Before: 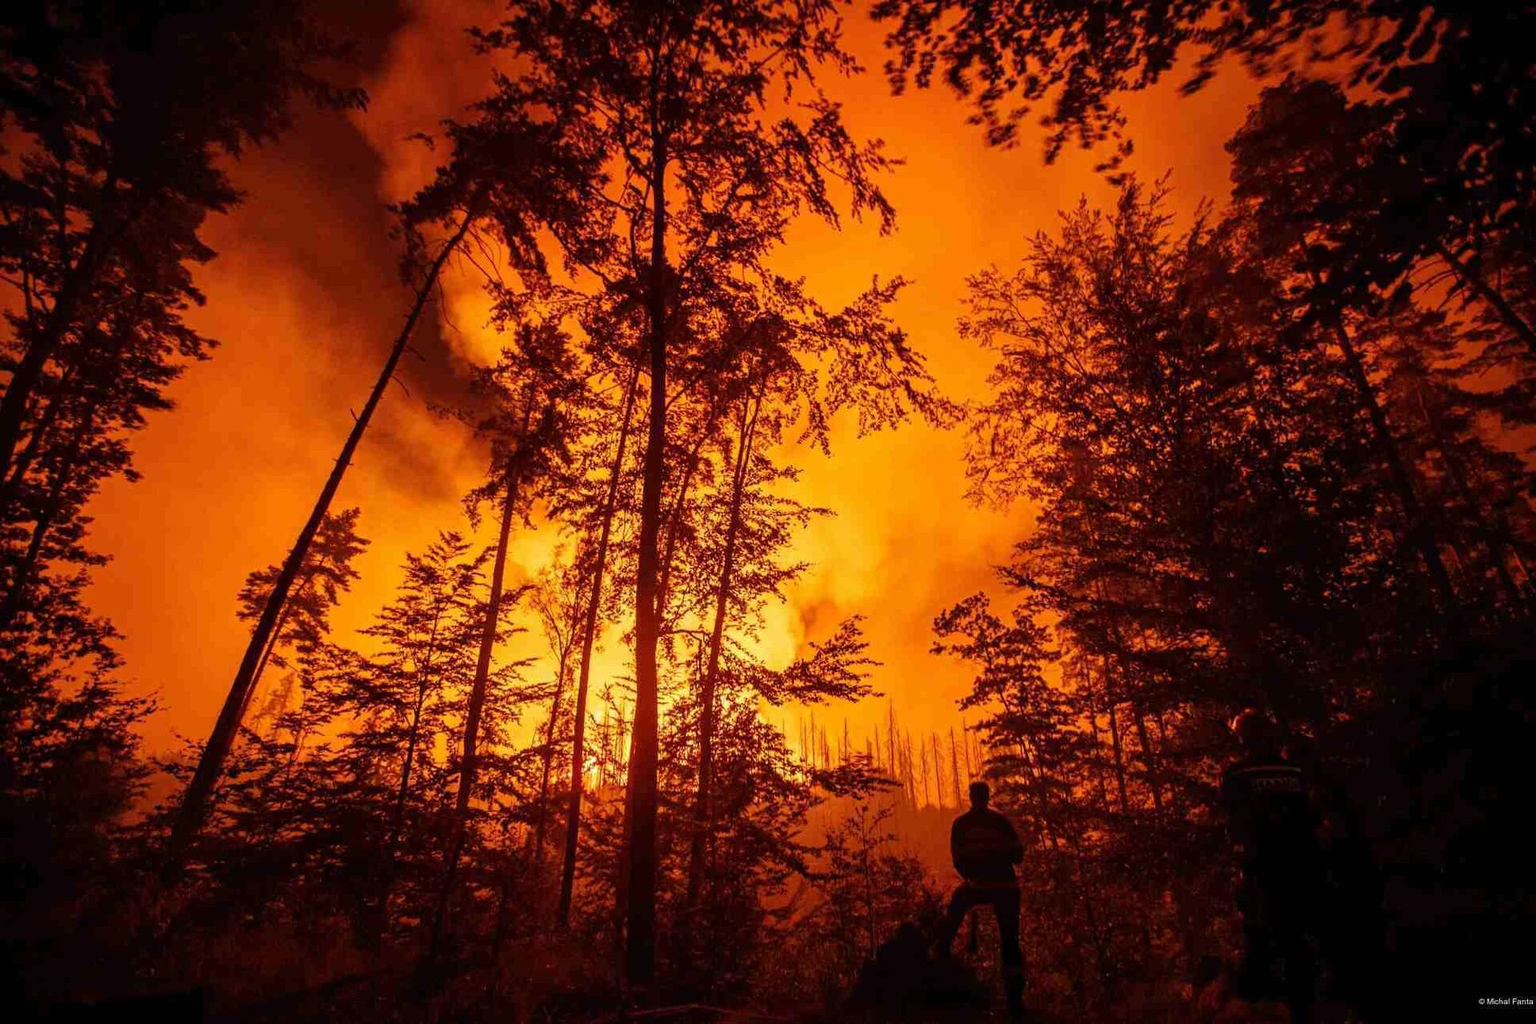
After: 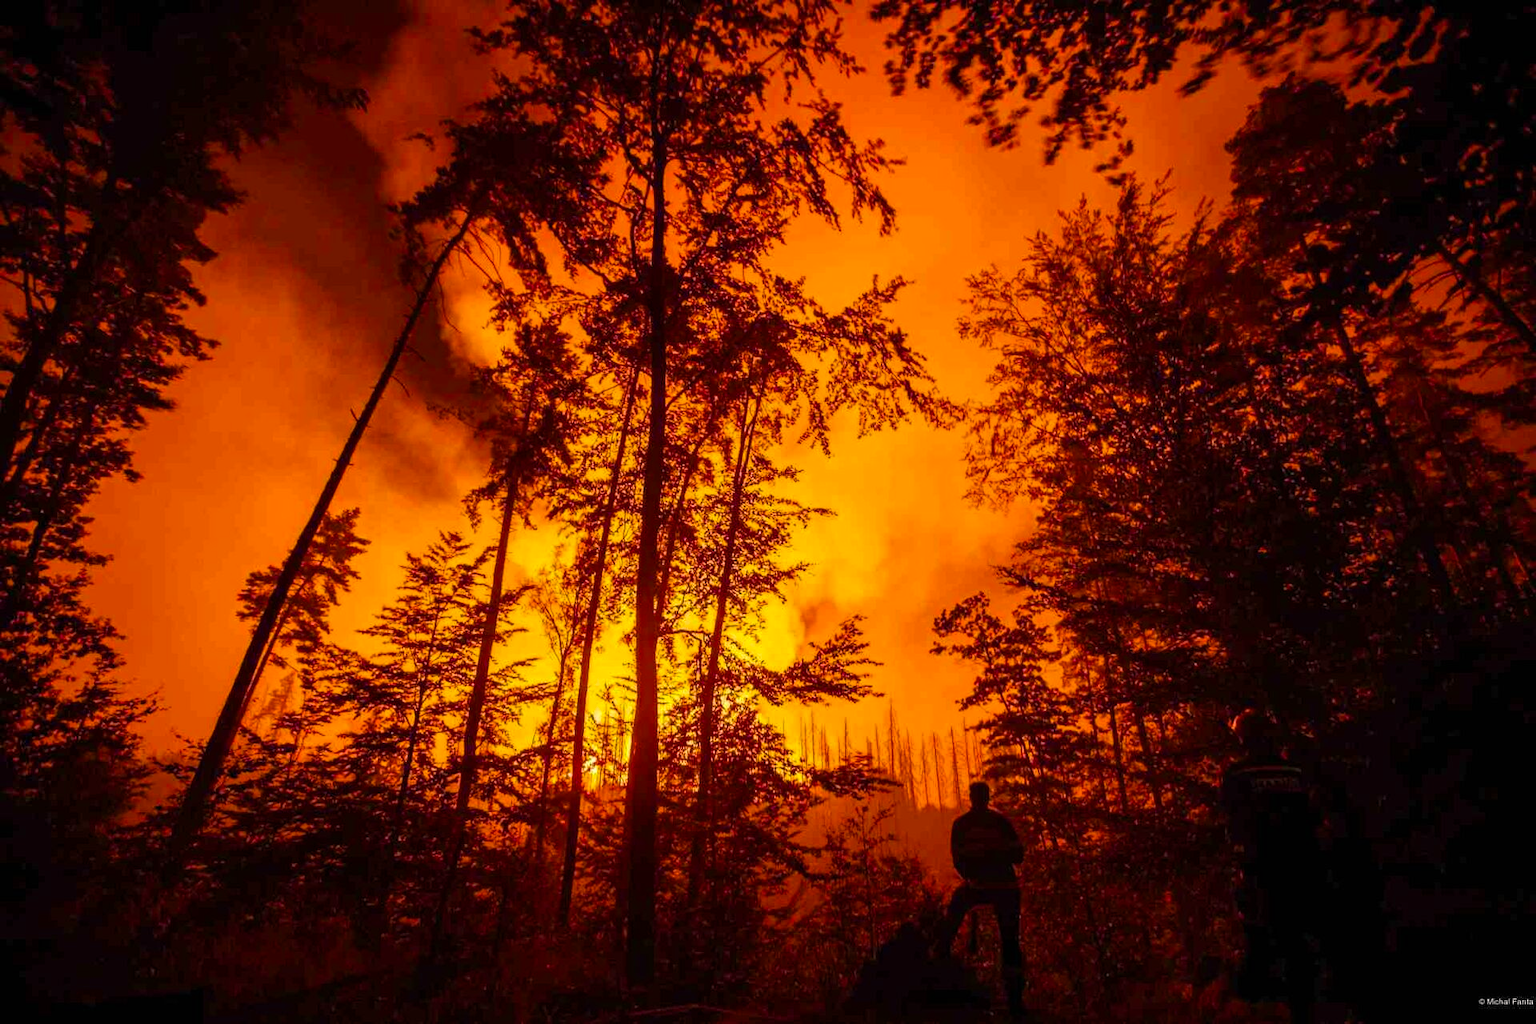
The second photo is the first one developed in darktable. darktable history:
color balance rgb: highlights gain › luminance 7.603%, highlights gain › chroma 0.947%, highlights gain › hue 49.08°, perceptual saturation grading › global saturation 29.977%
exposure: exposure -0.041 EV, compensate highlight preservation false
